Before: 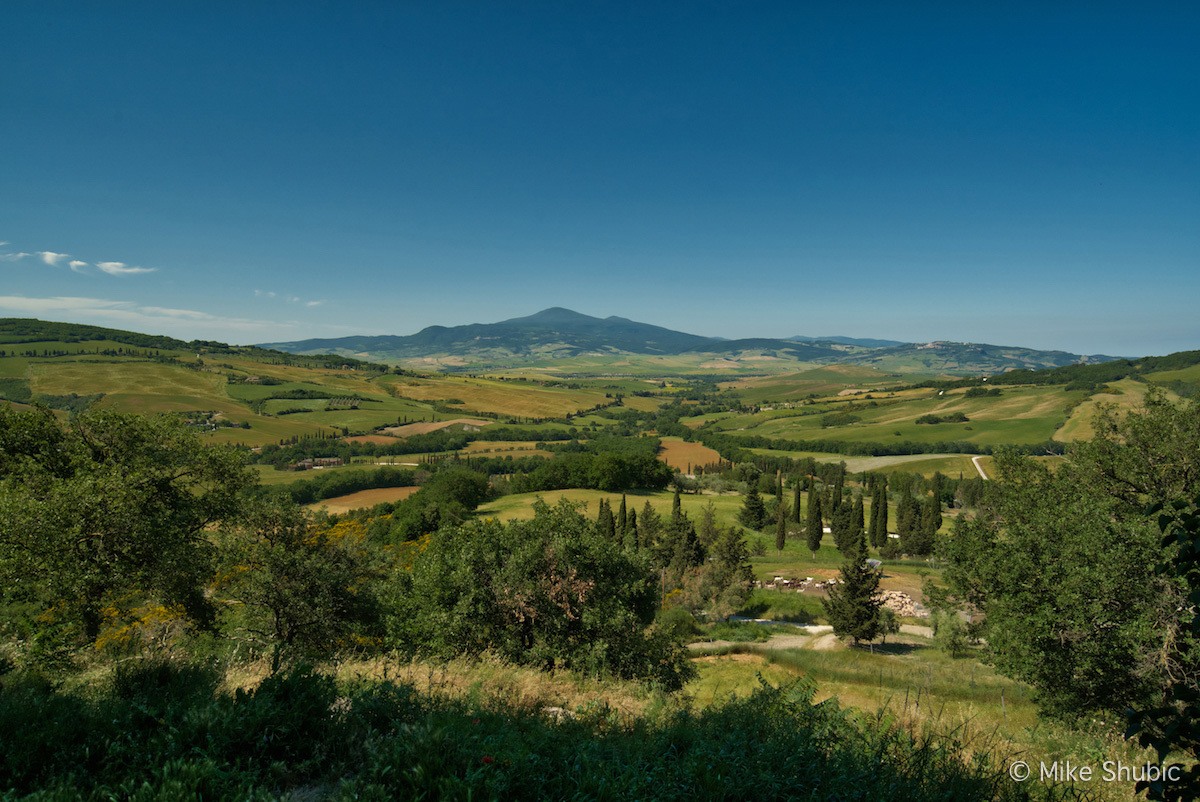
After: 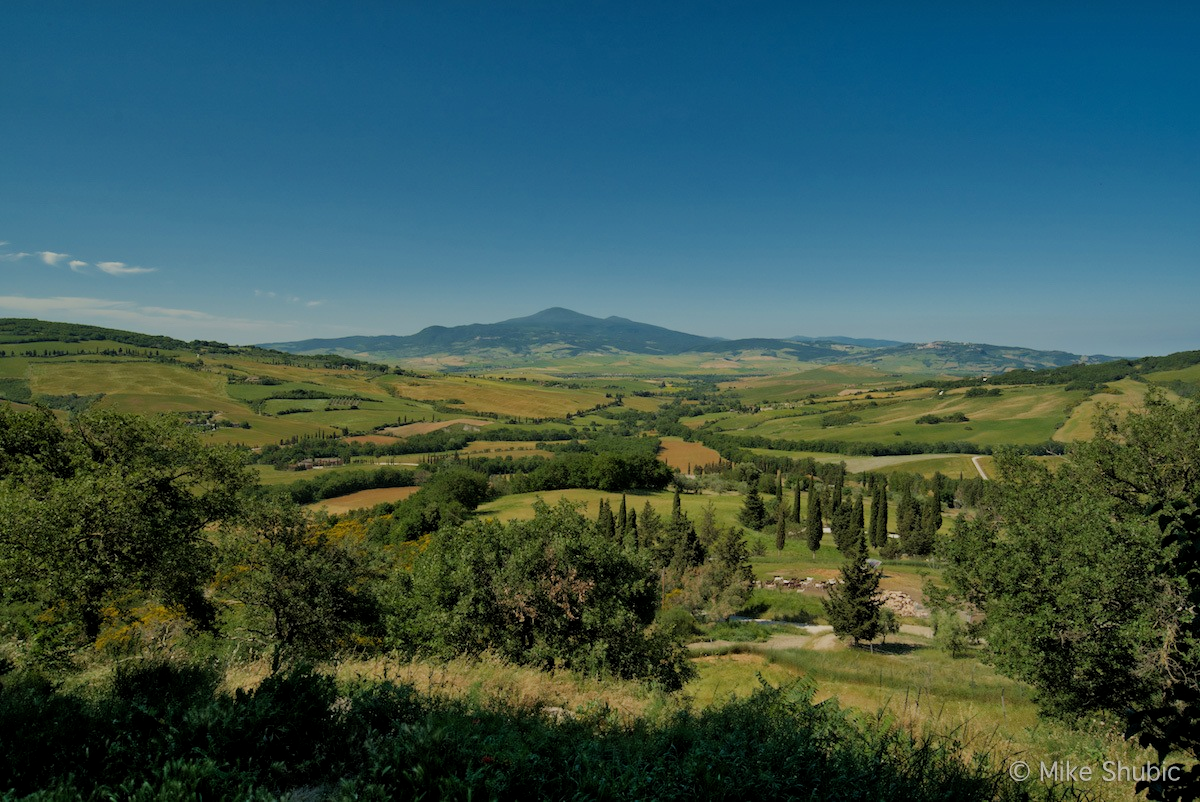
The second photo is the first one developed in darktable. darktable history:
color balance: on, module defaults
filmic rgb: black relative exposure -8.79 EV, white relative exposure 4.98 EV, threshold 3 EV, target black luminance 0%, hardness 3.77, latitude 66.33%, contrast 0.822, shadows ↔ highlights balance 20%, color science v5 (2021), contrast in shadows safe, contrast in highlights safe, enable highlight reconstruction true
